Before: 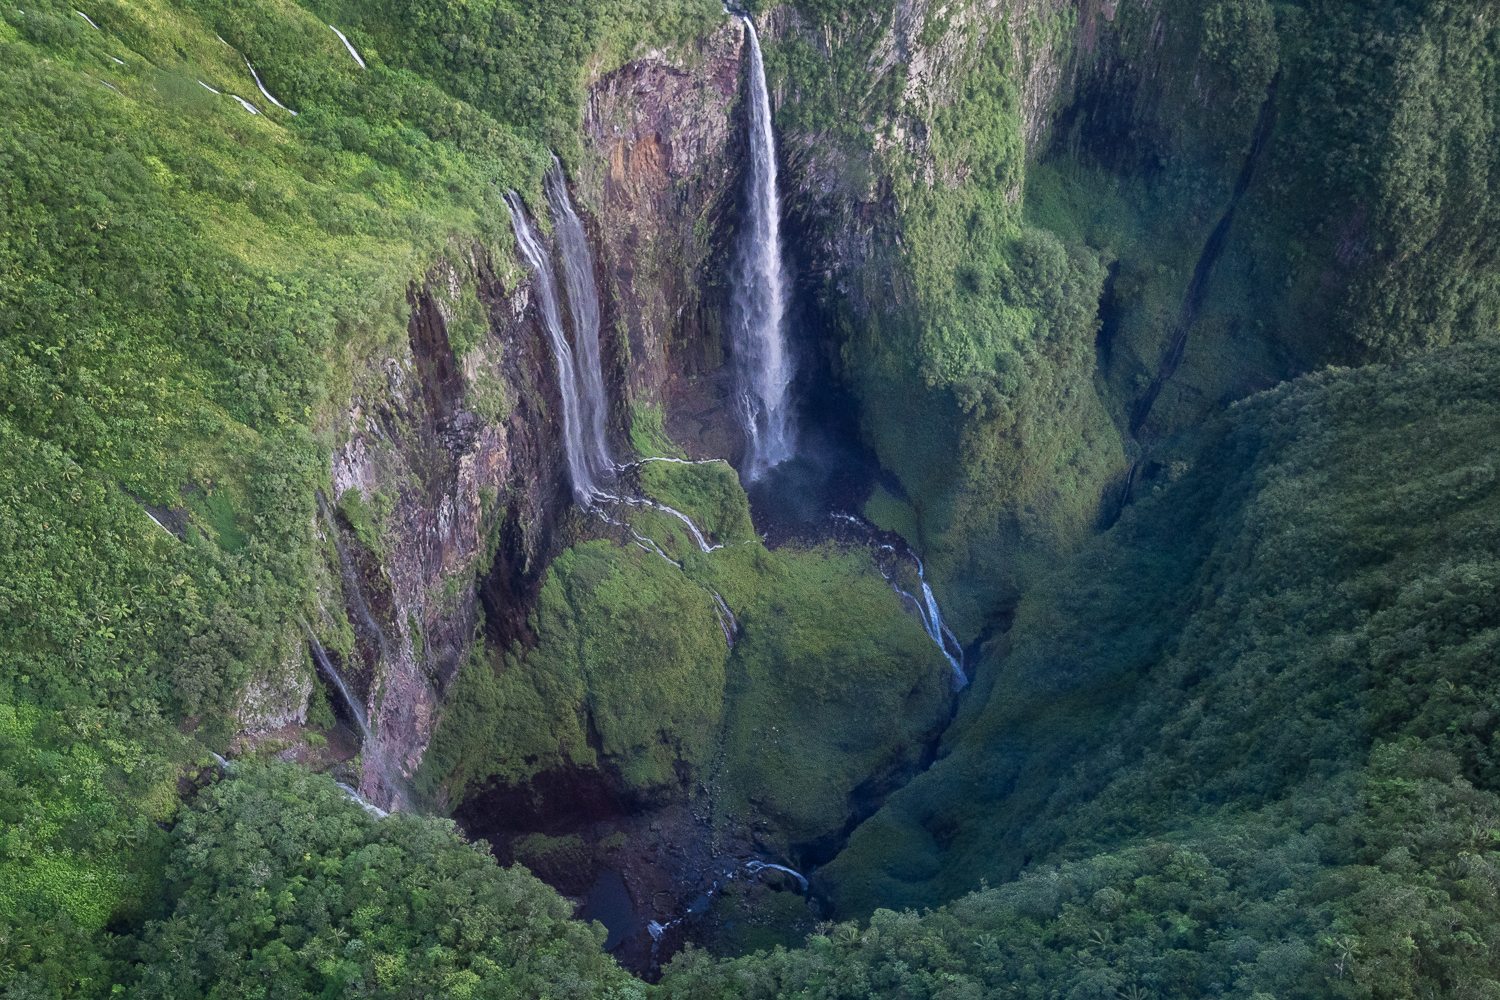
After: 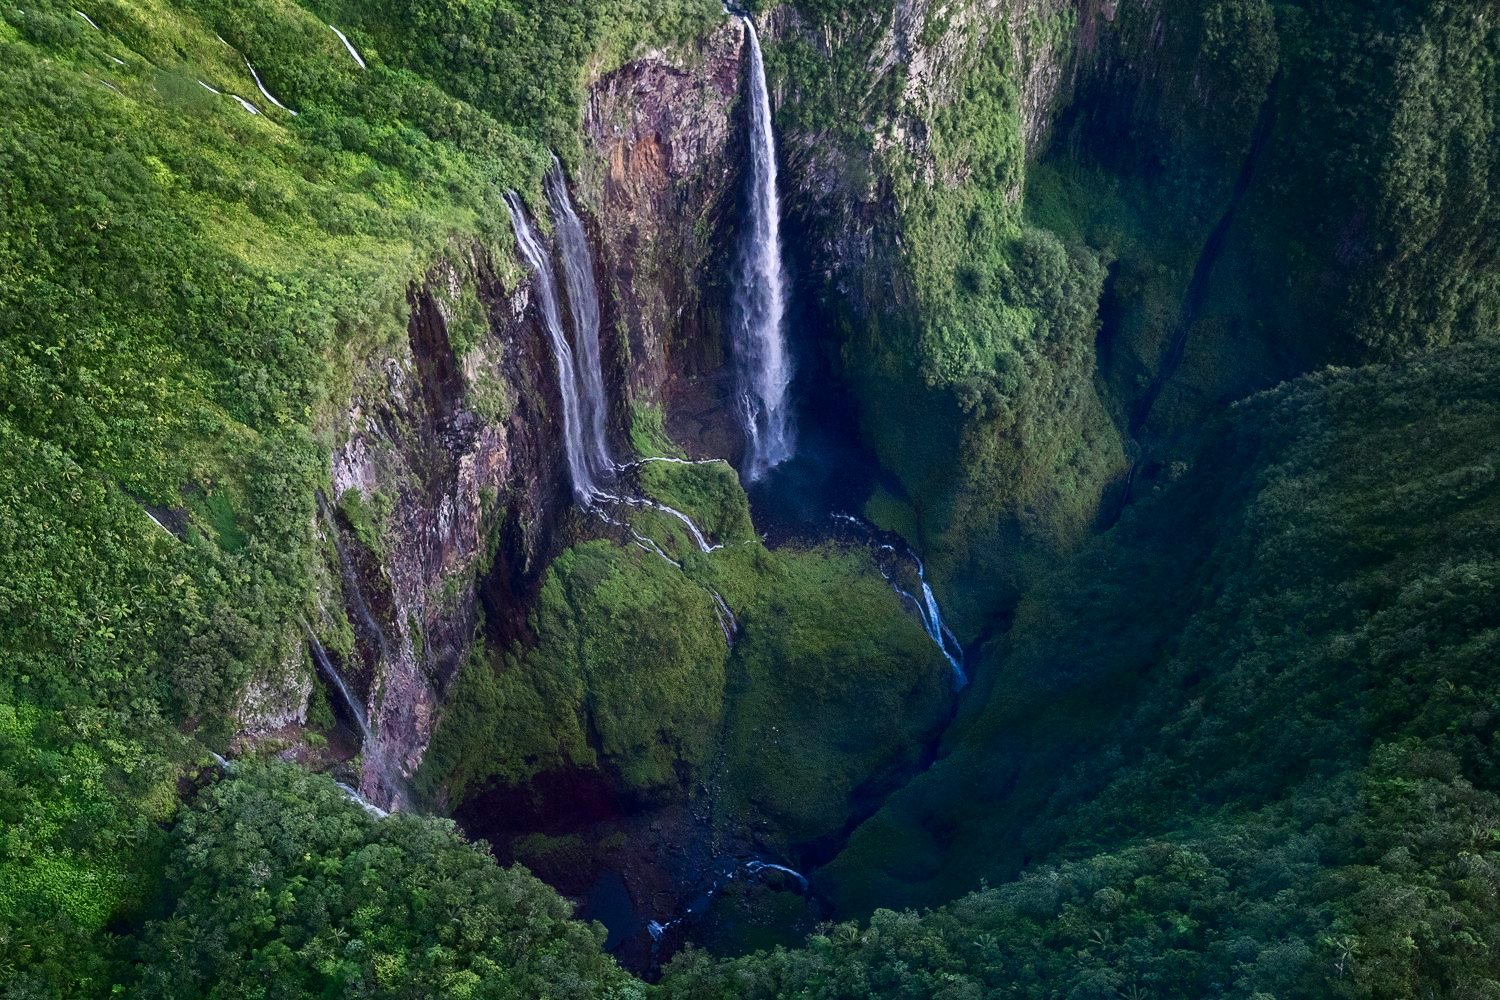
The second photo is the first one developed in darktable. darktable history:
contrast brightness saturation: contrast 0.205, brightness -0.102, saturation 0.213
